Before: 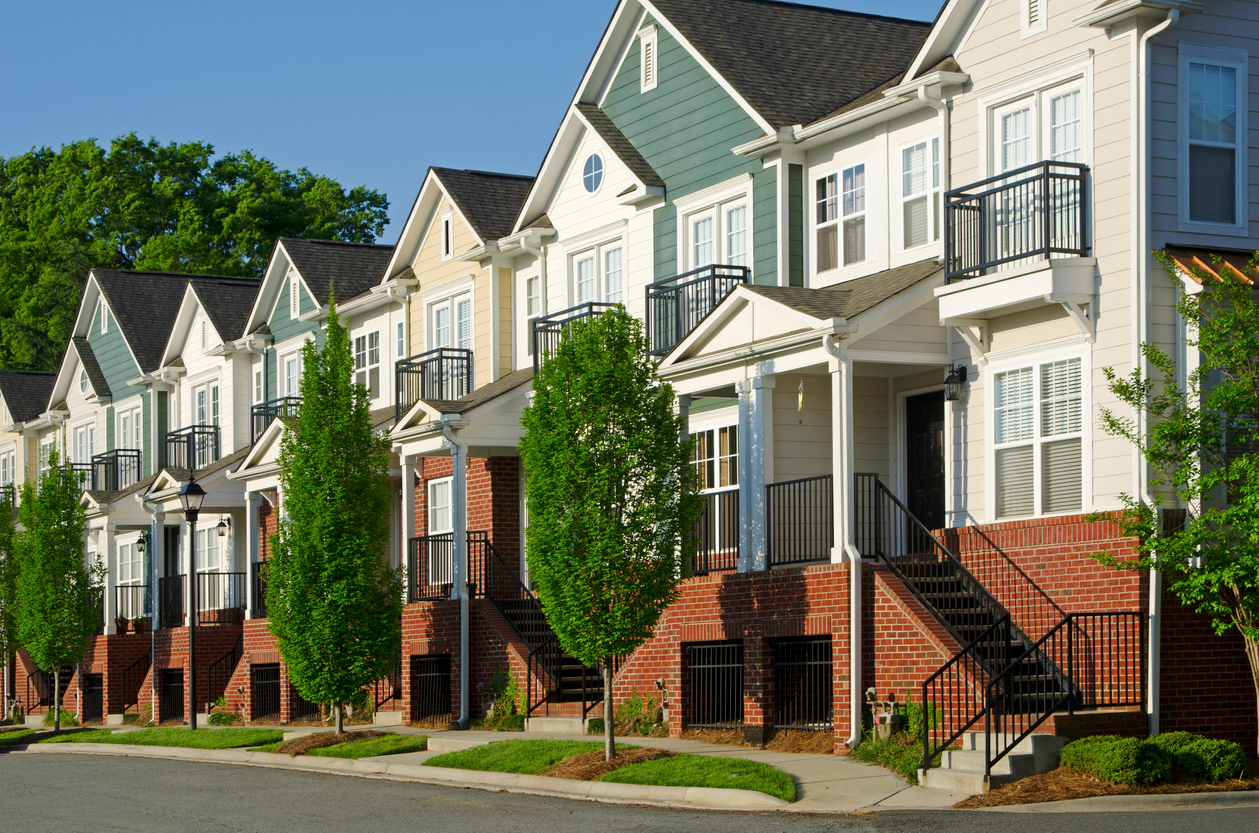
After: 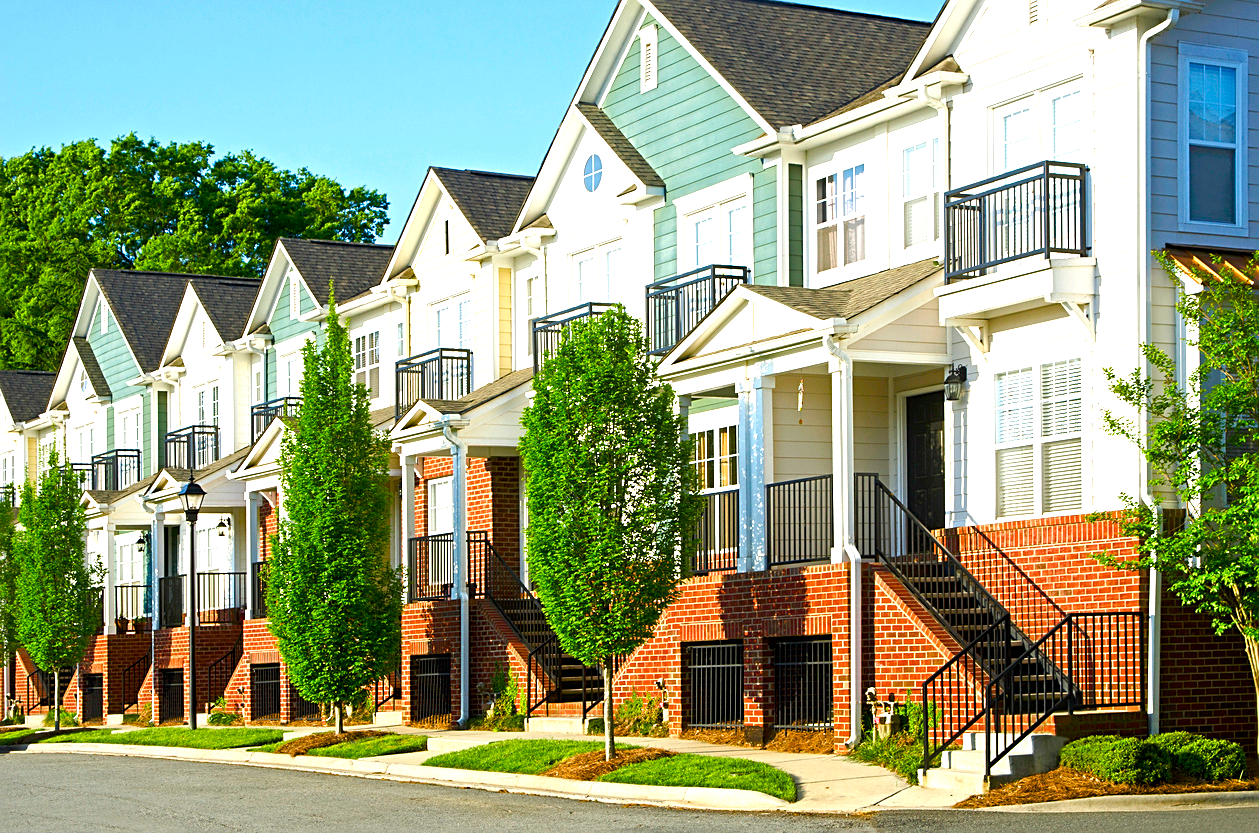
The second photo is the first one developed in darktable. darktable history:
exposure: black level correction 0, exposure 0.7 EV, compensate exposure bias true, compensate highlight preservation false
color balance rgb: linear chroma grading › shadows -2.2%, linear chroma grading › highlights -15%, linear chroma grading › global chroma -10%, linear chroma grading › mid-tones -10%, perceptual saturation grading › global saturation 45%, perceptual saturation grading › highlights -50%, perceptual saturation grading › shadows 30%, perceptual brilliance grading › global brilliance 18%, global vibrance 45%
white balance: emerald 1
tone equalizer: on, module defaults
sharpen: on, module defaults
